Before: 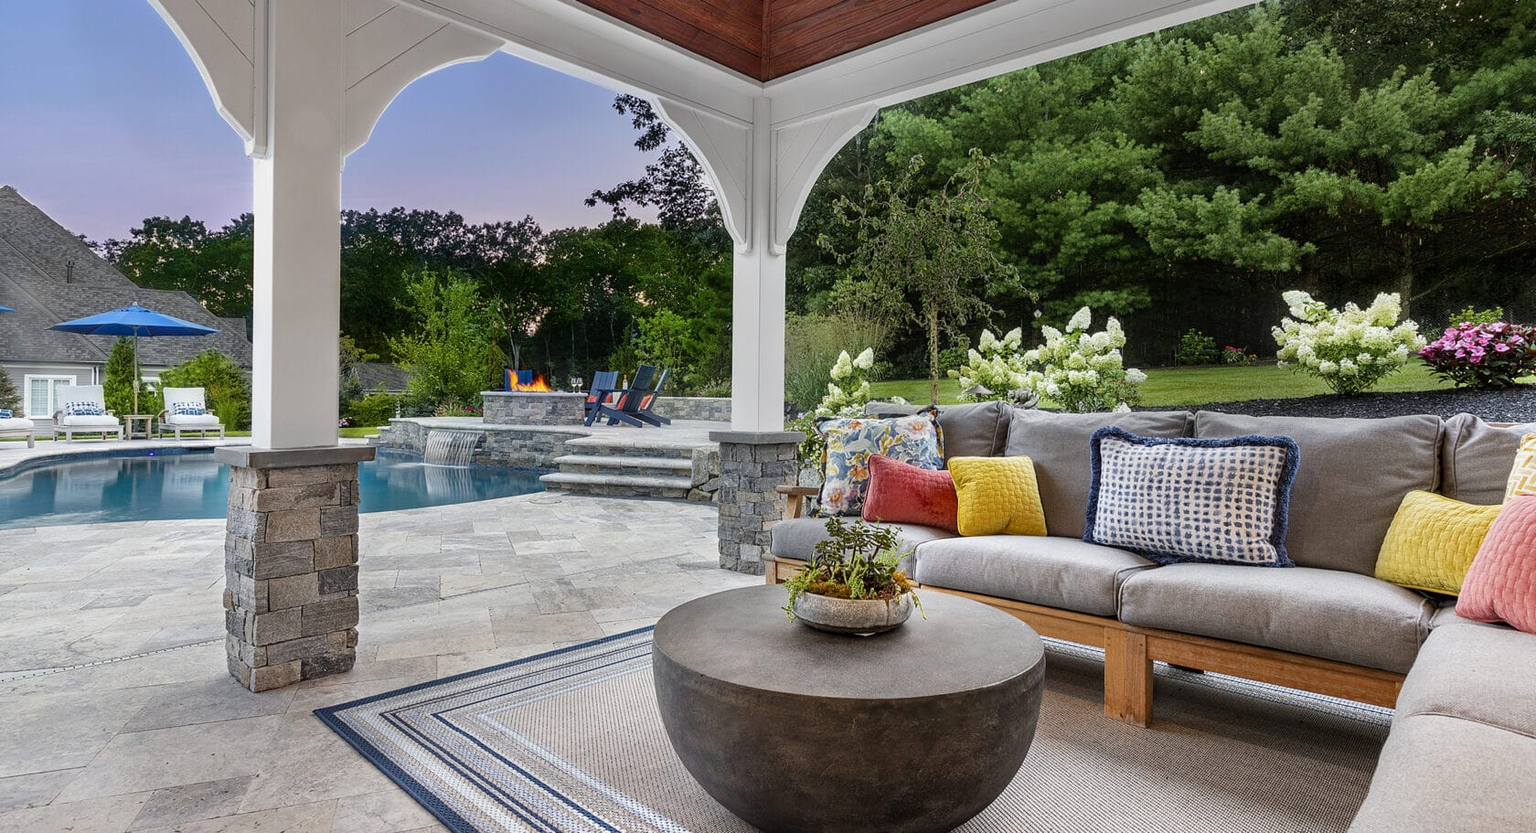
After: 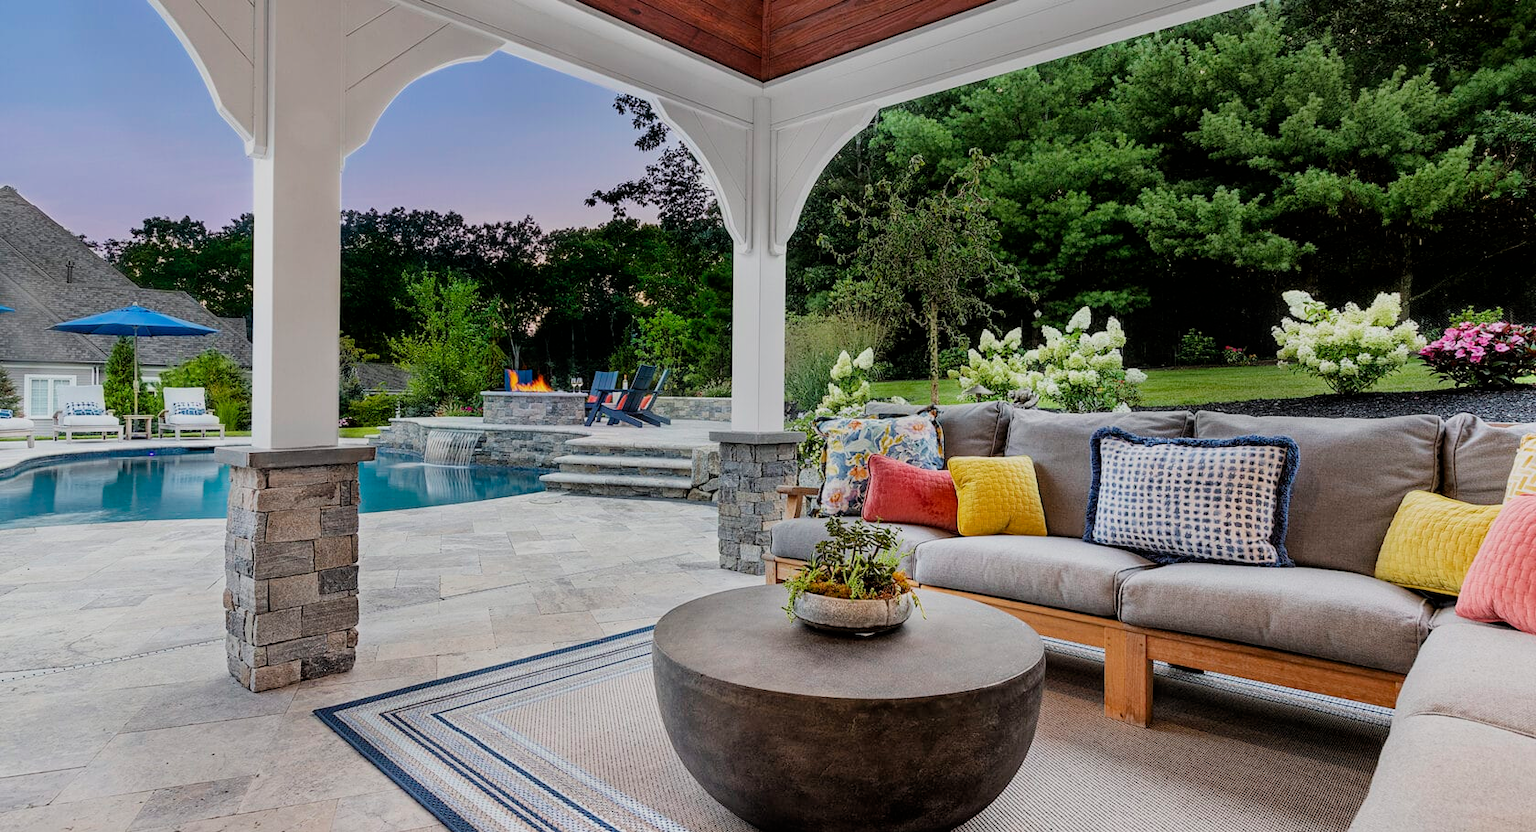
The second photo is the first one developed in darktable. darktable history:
shadows and highlights: shadows 0, highlights 40
filmic rgb: black relative exposure -7.65 EV, white relative exposure 4.56 EV, hardness 3.61, color science v6 (2022)
